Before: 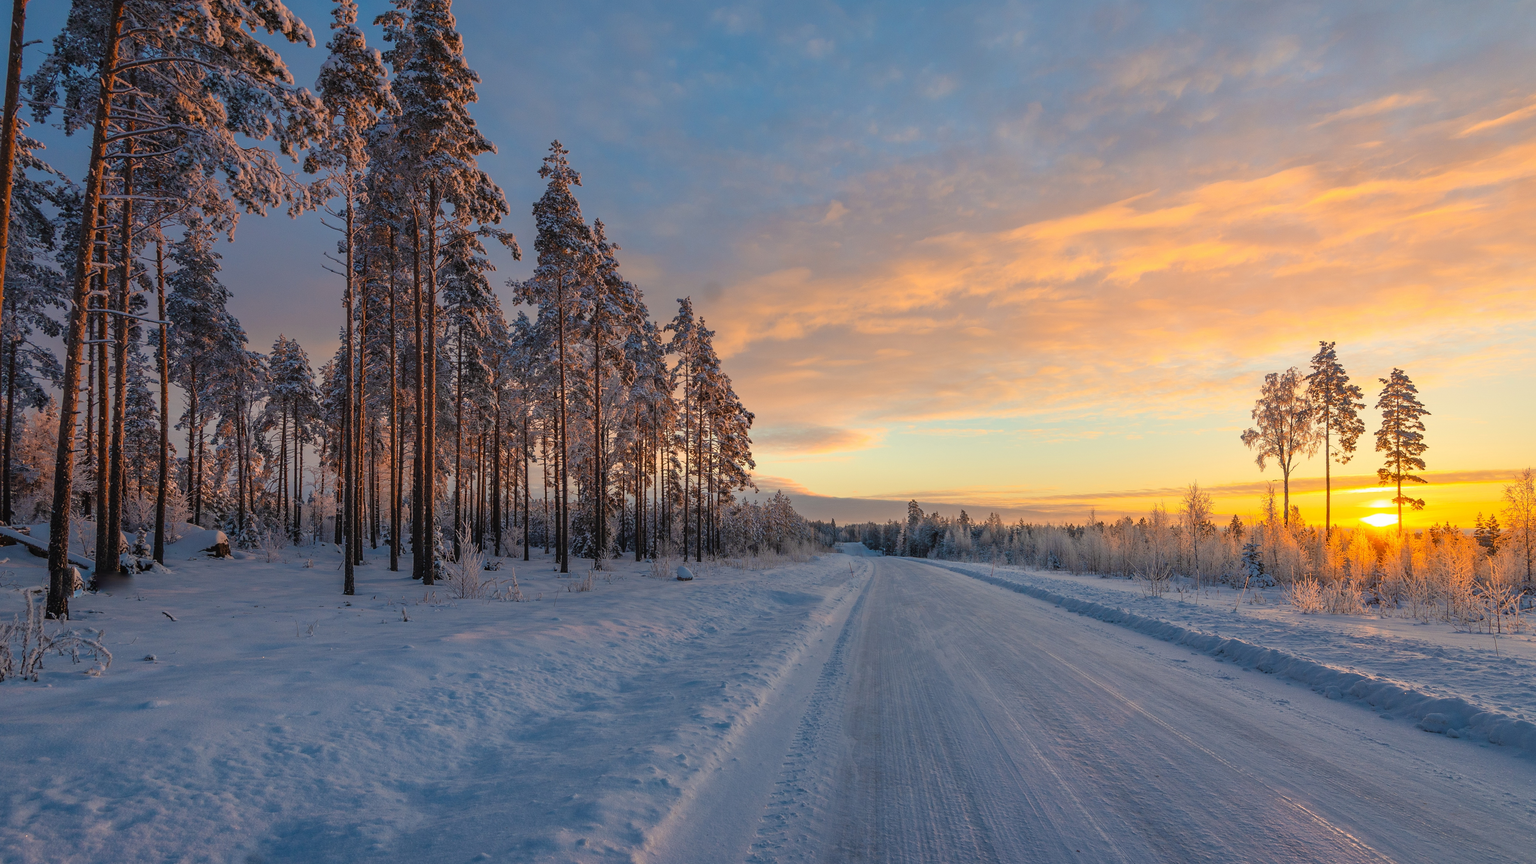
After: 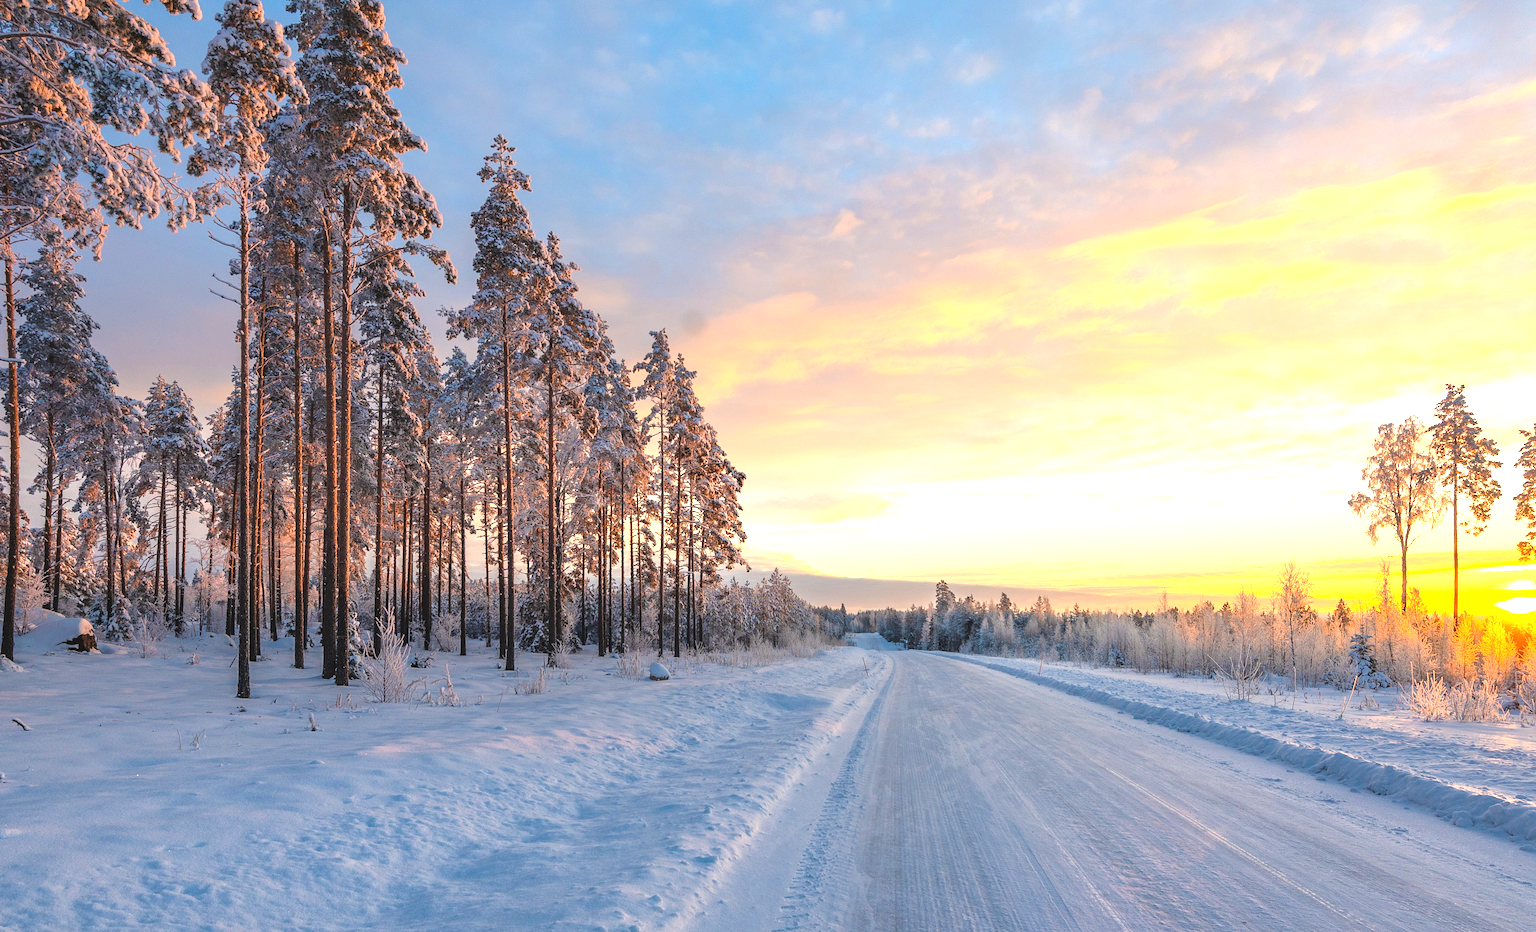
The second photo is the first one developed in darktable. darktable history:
exposure: black level correction 0, exposure 1.199 EV, compensate highlight preservation false
crop: left 9.953%, top 3.658%, right 9.304%, bottom 9.215%
